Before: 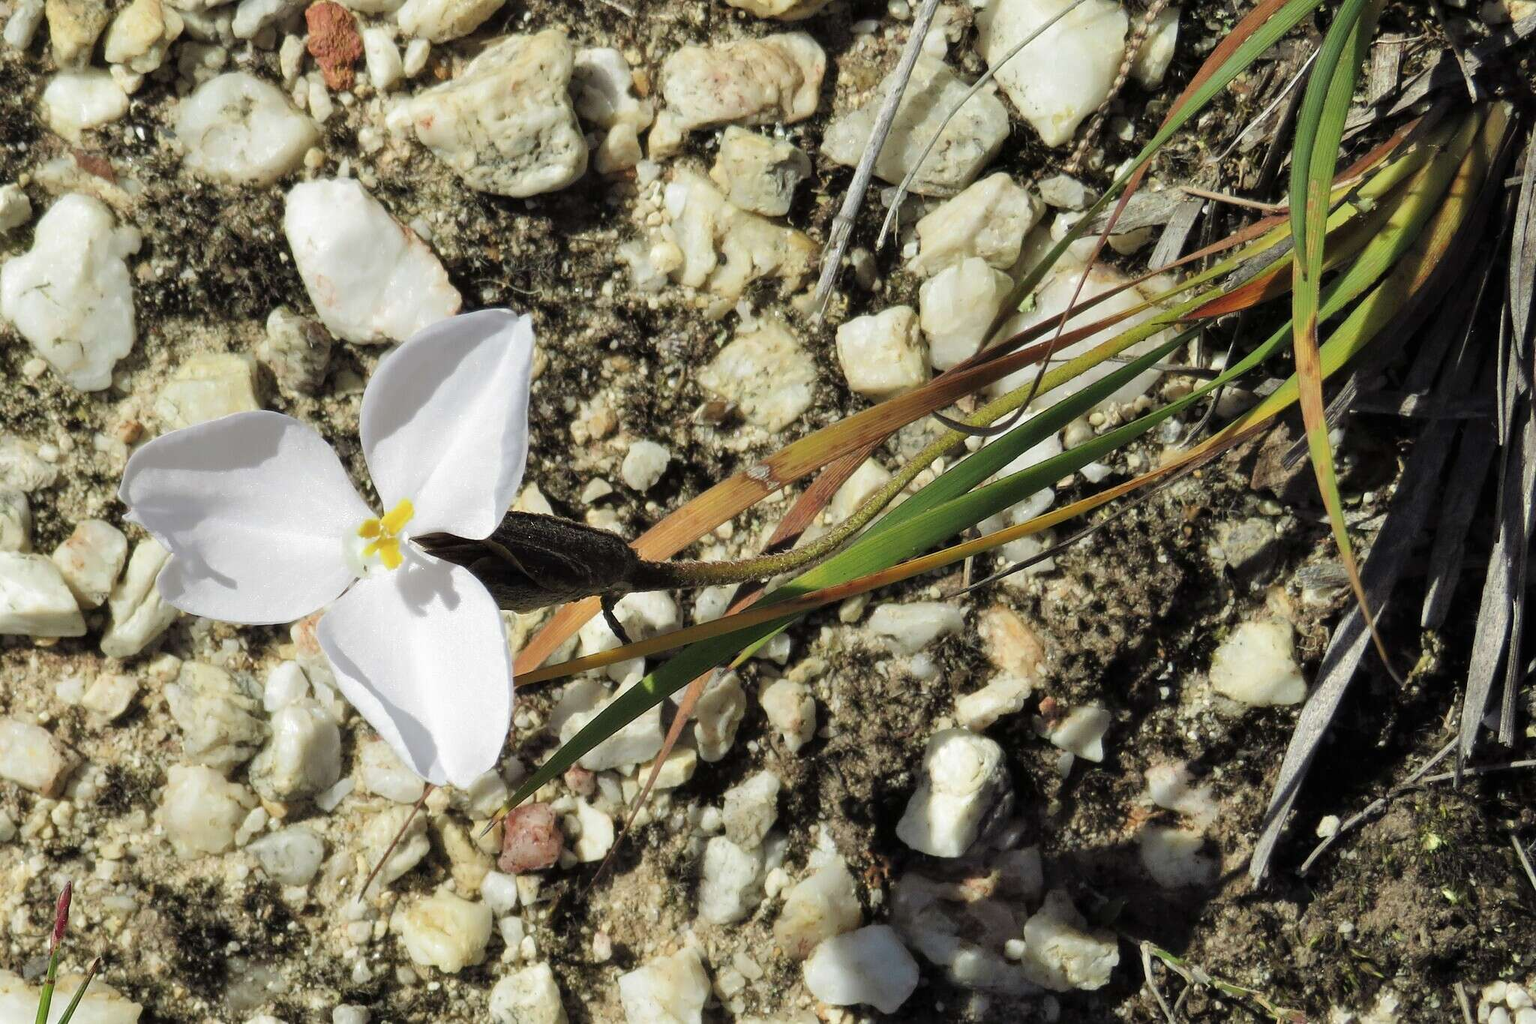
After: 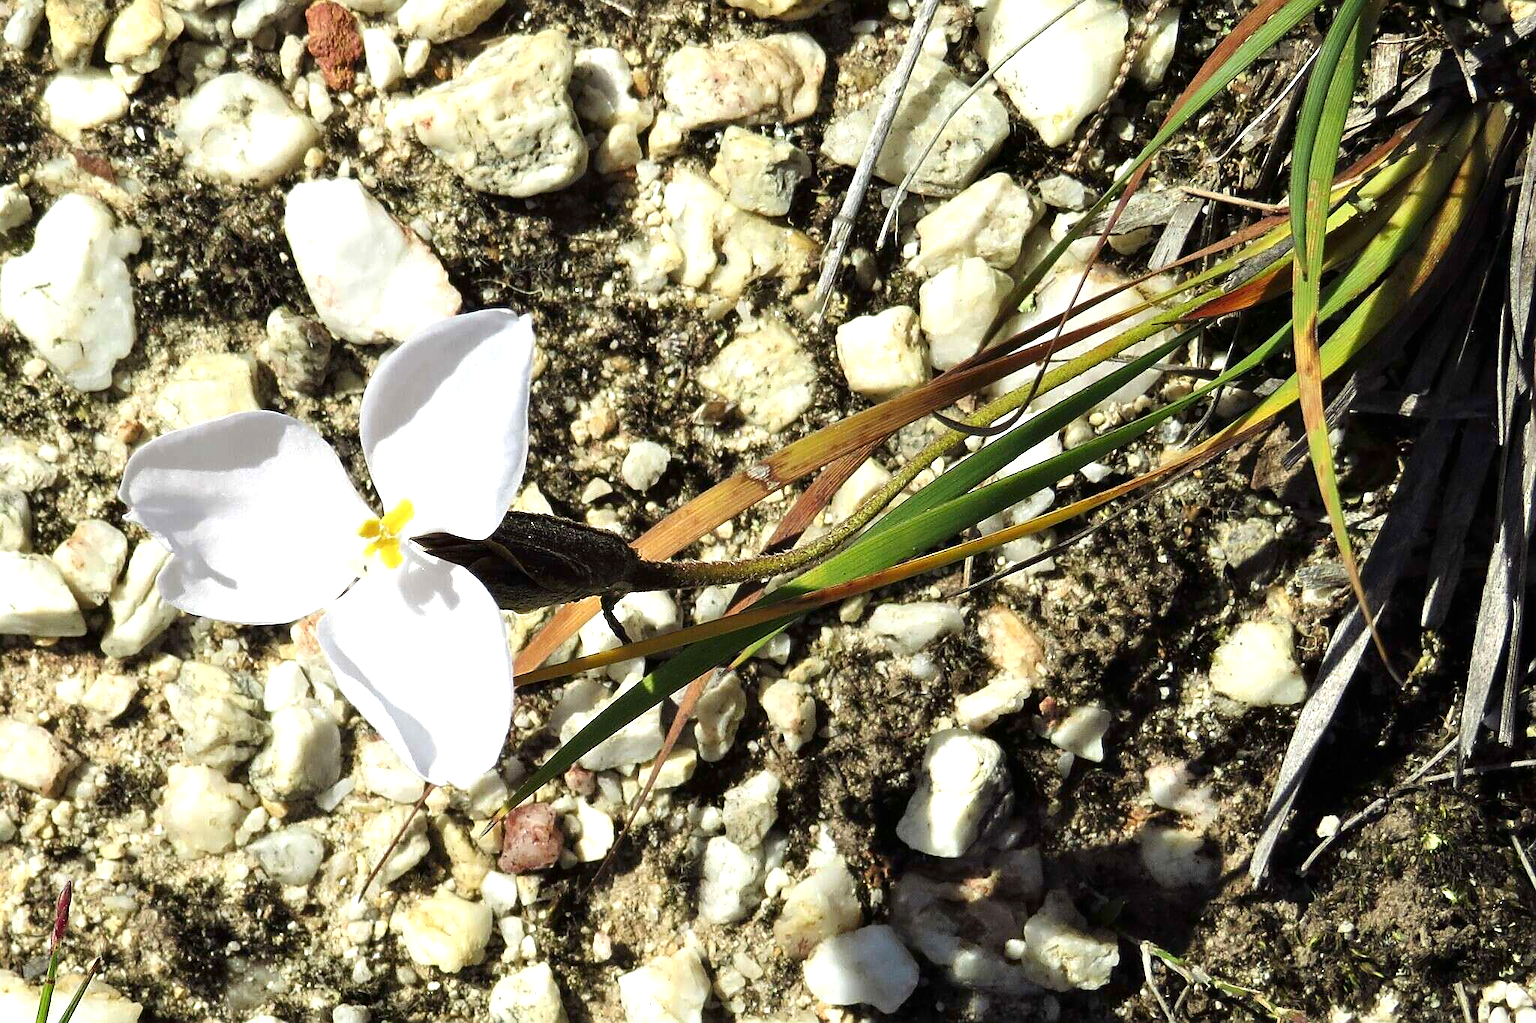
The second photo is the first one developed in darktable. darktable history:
contrast brightness saturation: contrast 0.07, brightness -0.13, saturation 0.06
color zones: curves: ch0 [(0.068, 0.464) (0.25, 0.5) (0.48, 0.508) (0.75, 0.536) (0.886, 0.476) (0.967, 0.456)]; ch1 [(0.066, 0.456) (0.25, 0.5) (0.616, 0.508) (0.746, 0.56) (0.934, 0.444)]
sharpen: on, module defaults
exposure: black level correction 0, exposure 0.68 EV, compensate exposure bias true, compensate highlight preservation false
